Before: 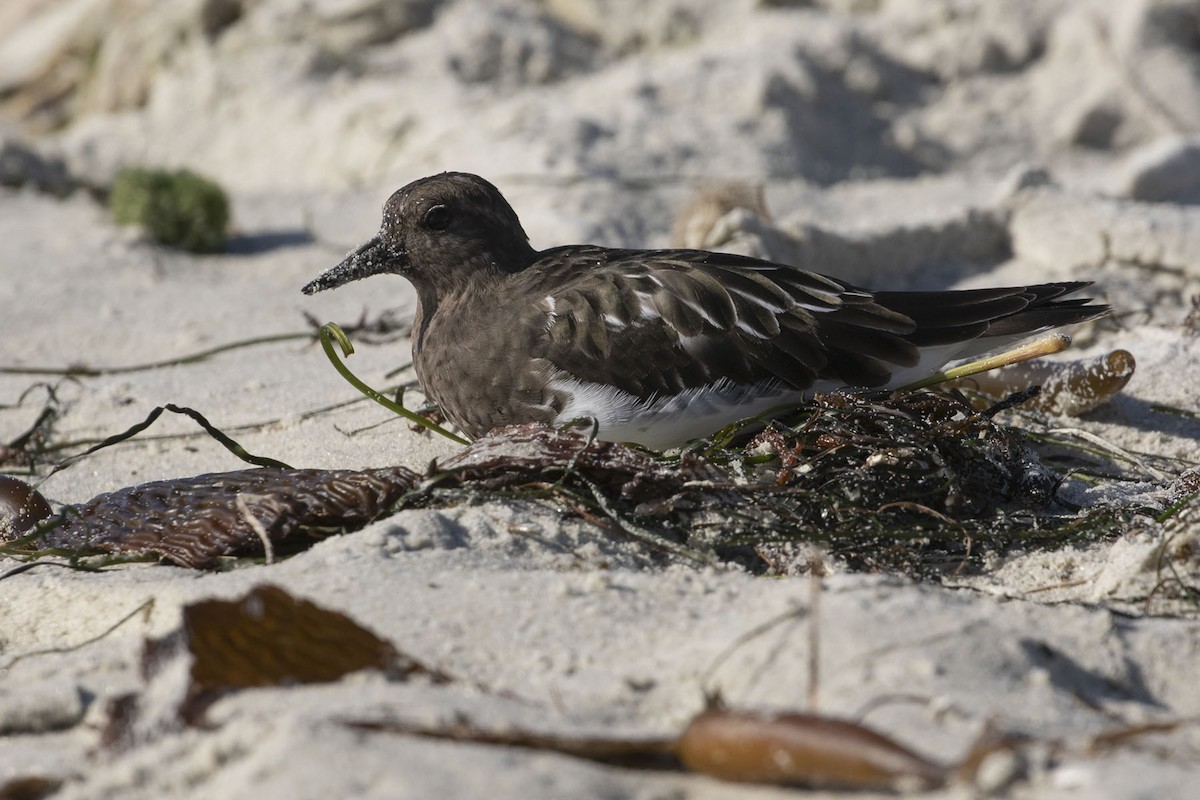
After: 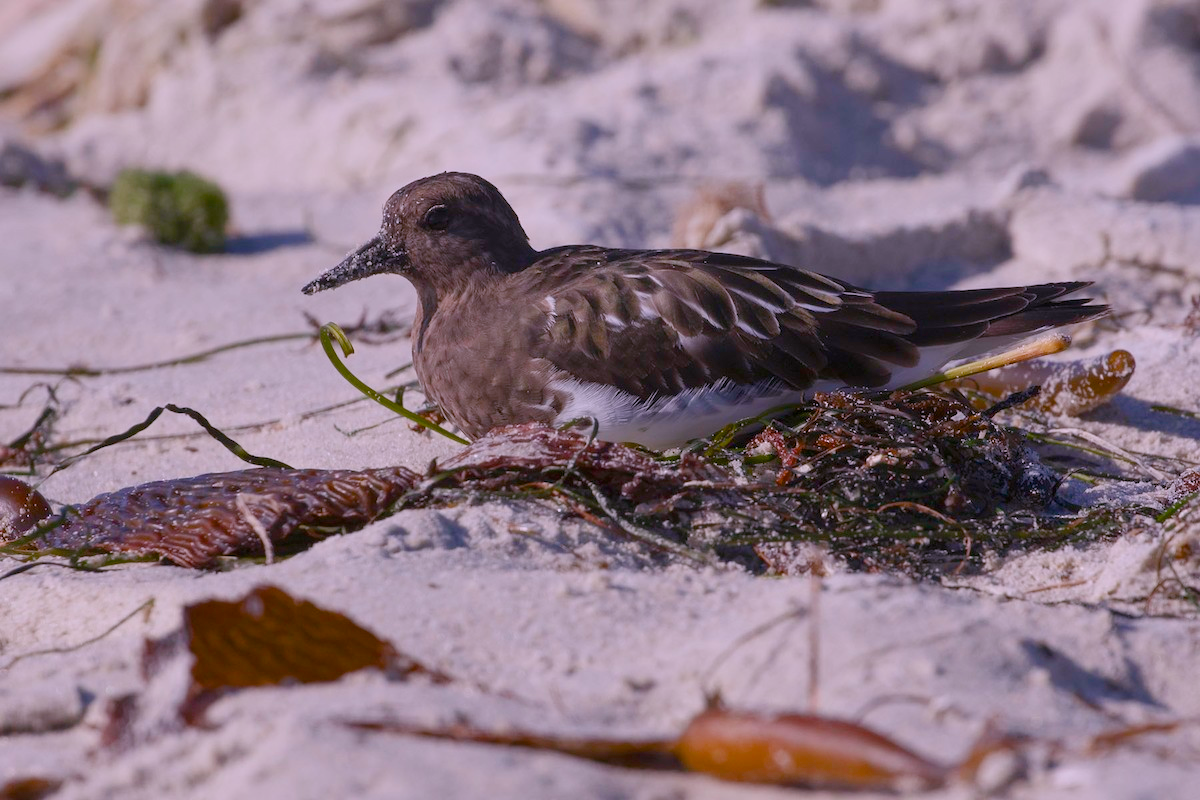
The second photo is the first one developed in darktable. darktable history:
color balance rgb: perceptual saturation grading › global saturation 20%, perceptual saturation grading › highlights -25.914%, perceptual saturation grading › shadows 50.007%, contrast -19.853%
color calibration: output R [1.063, -0.012, -0.003, 0], output B [-0.079, 0.047, 1, 0], illuminant custom, x 0.373, y 0.388, temperature 4248.3 K
